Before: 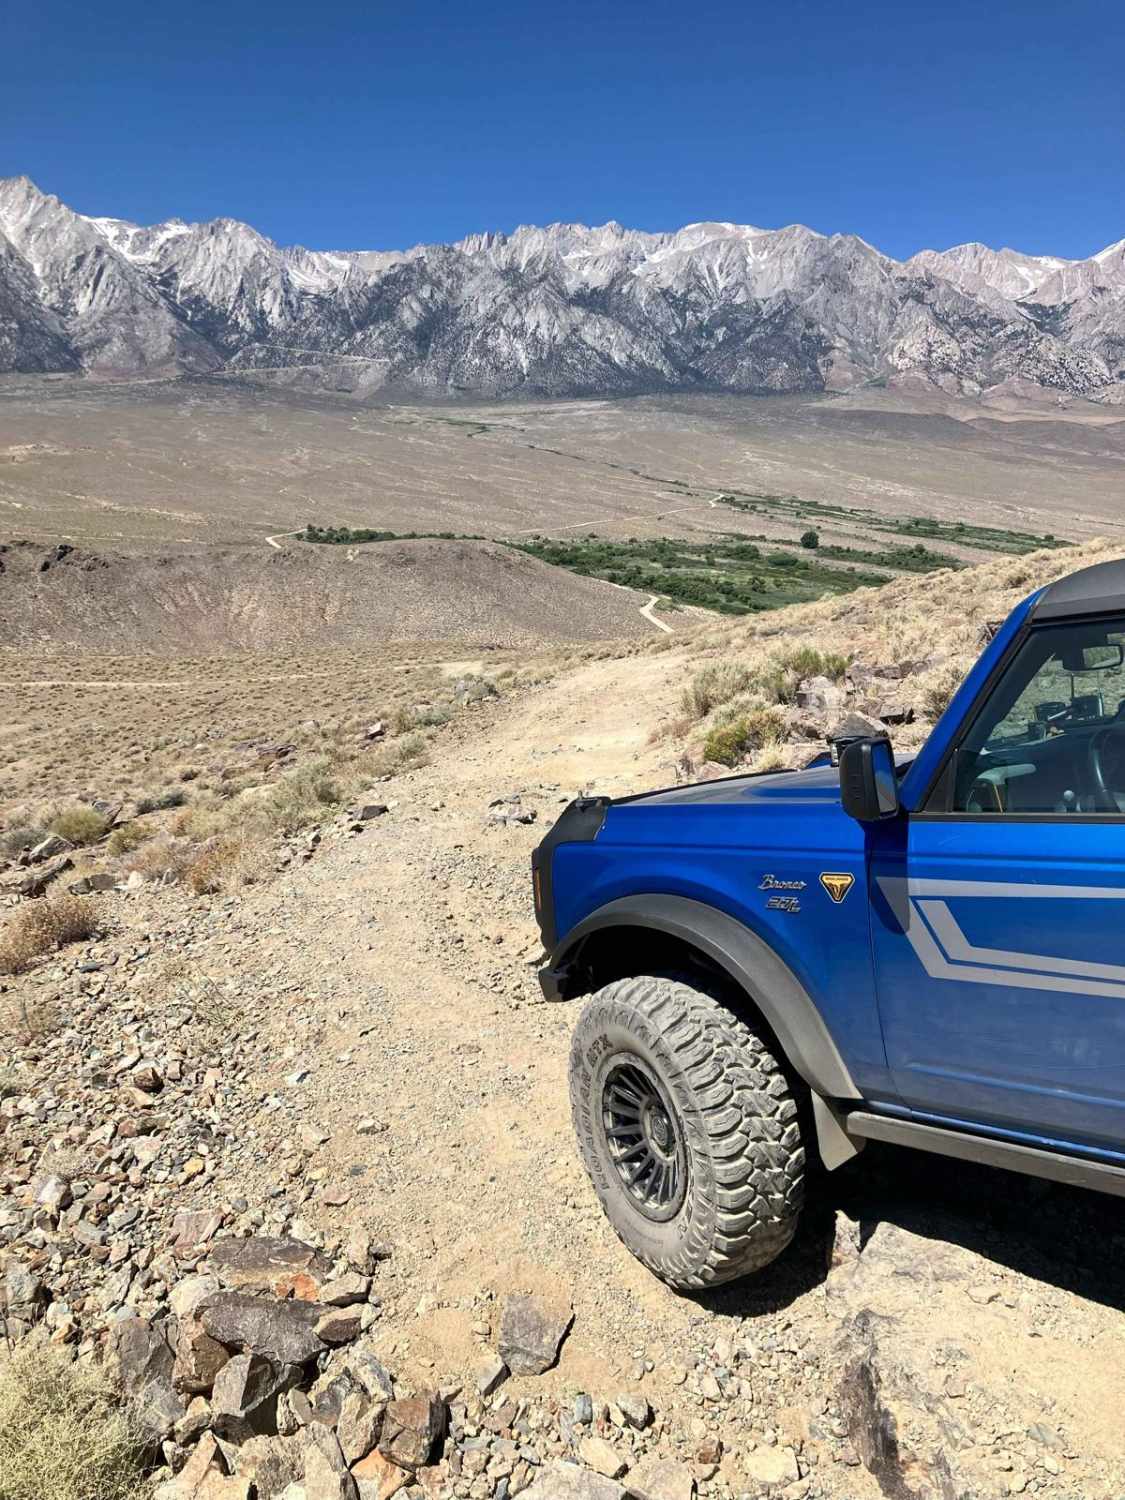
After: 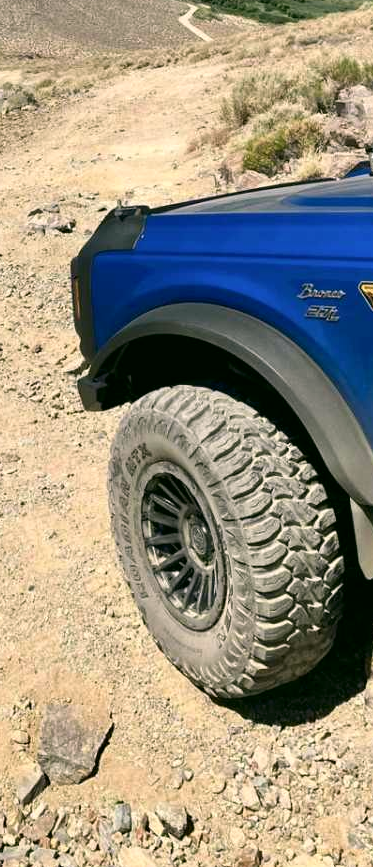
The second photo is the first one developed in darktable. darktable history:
color correction: highlights a* 4.47, highlights b* 4.96, shadows a* -7.38, shadows b* 5
crop: left 40.996%, top 39.457%, right 25.784%, bottom 2.719%
